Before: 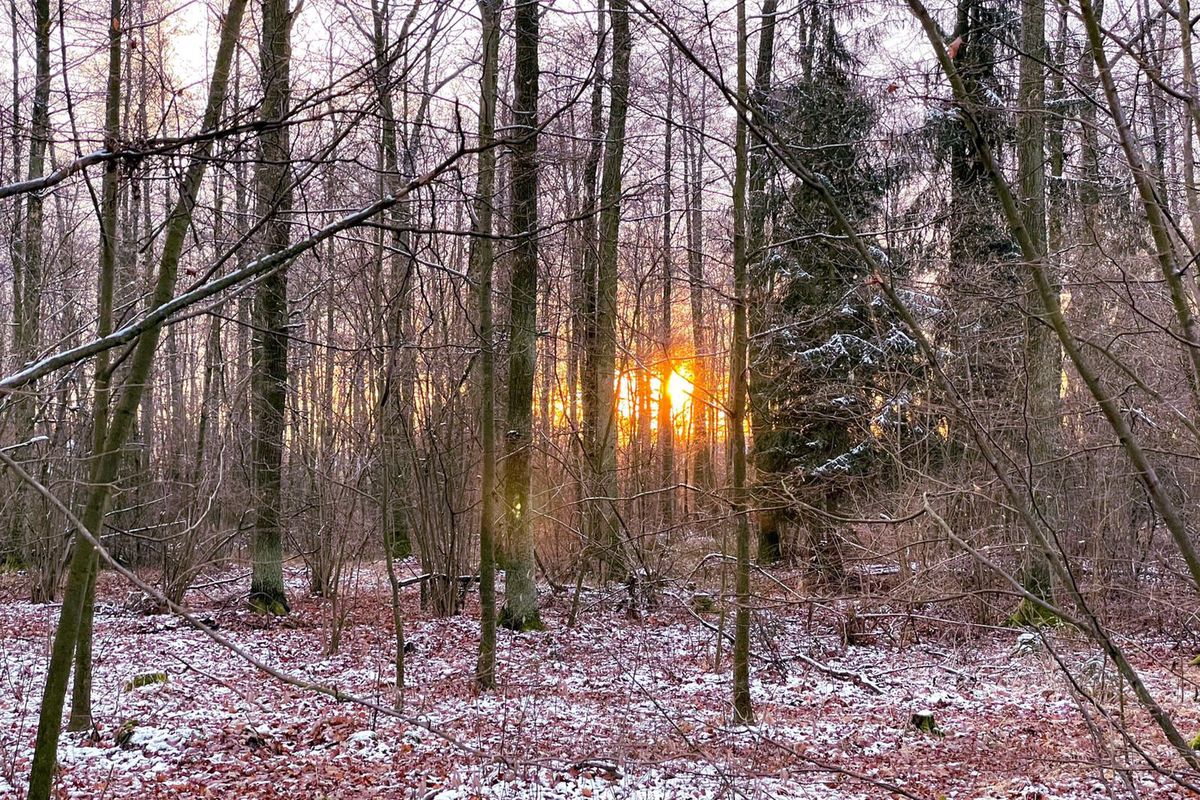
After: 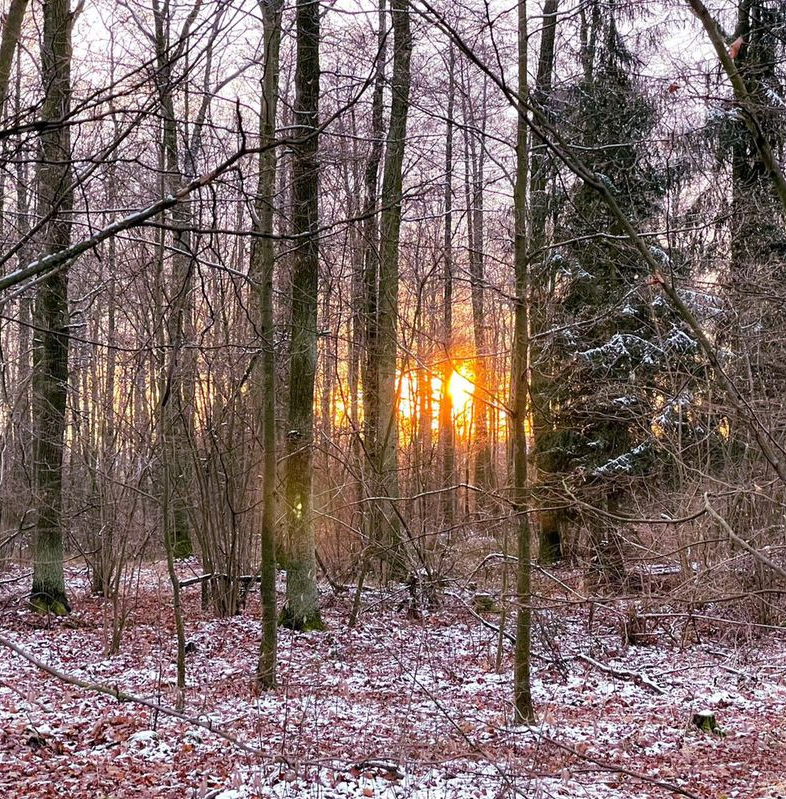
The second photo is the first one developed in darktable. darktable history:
crop and rotate: left 18.253%, right 16.212%
